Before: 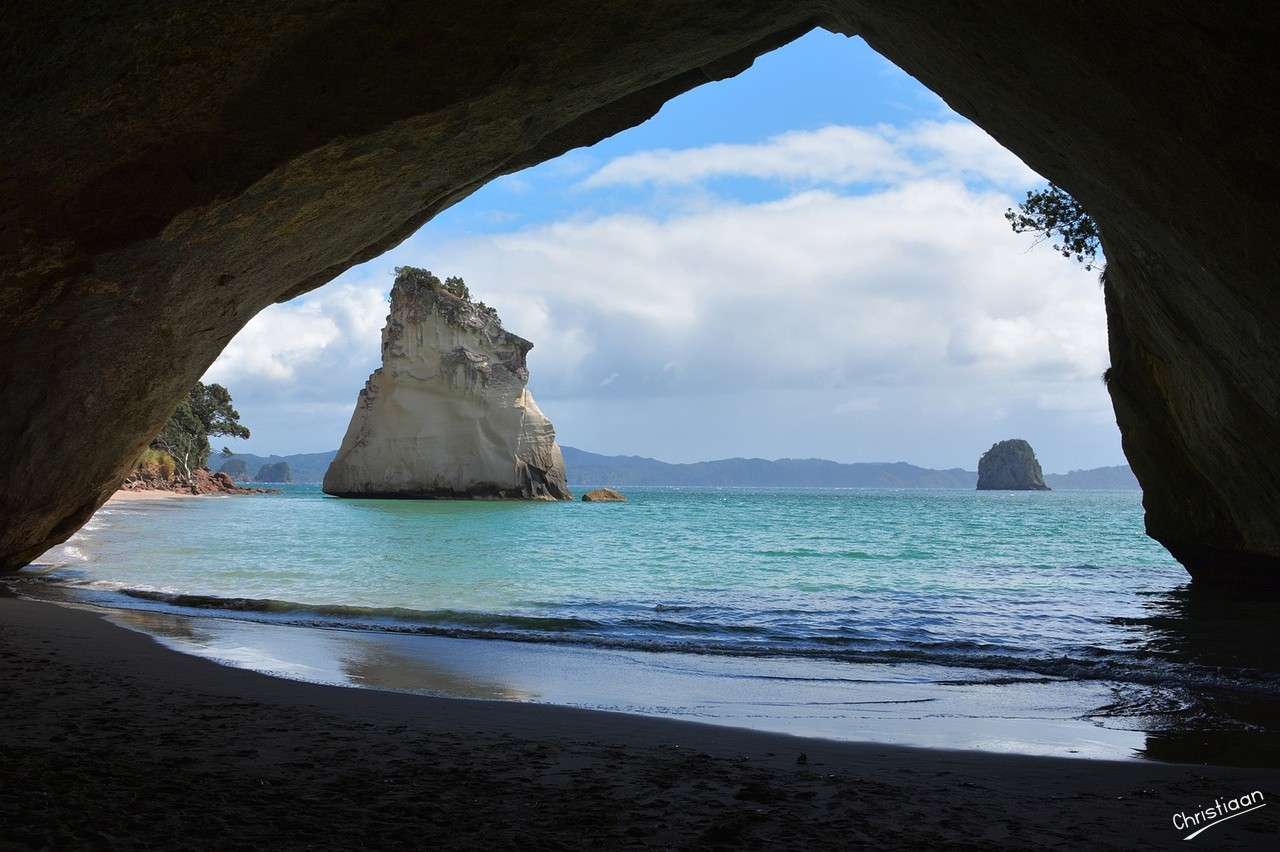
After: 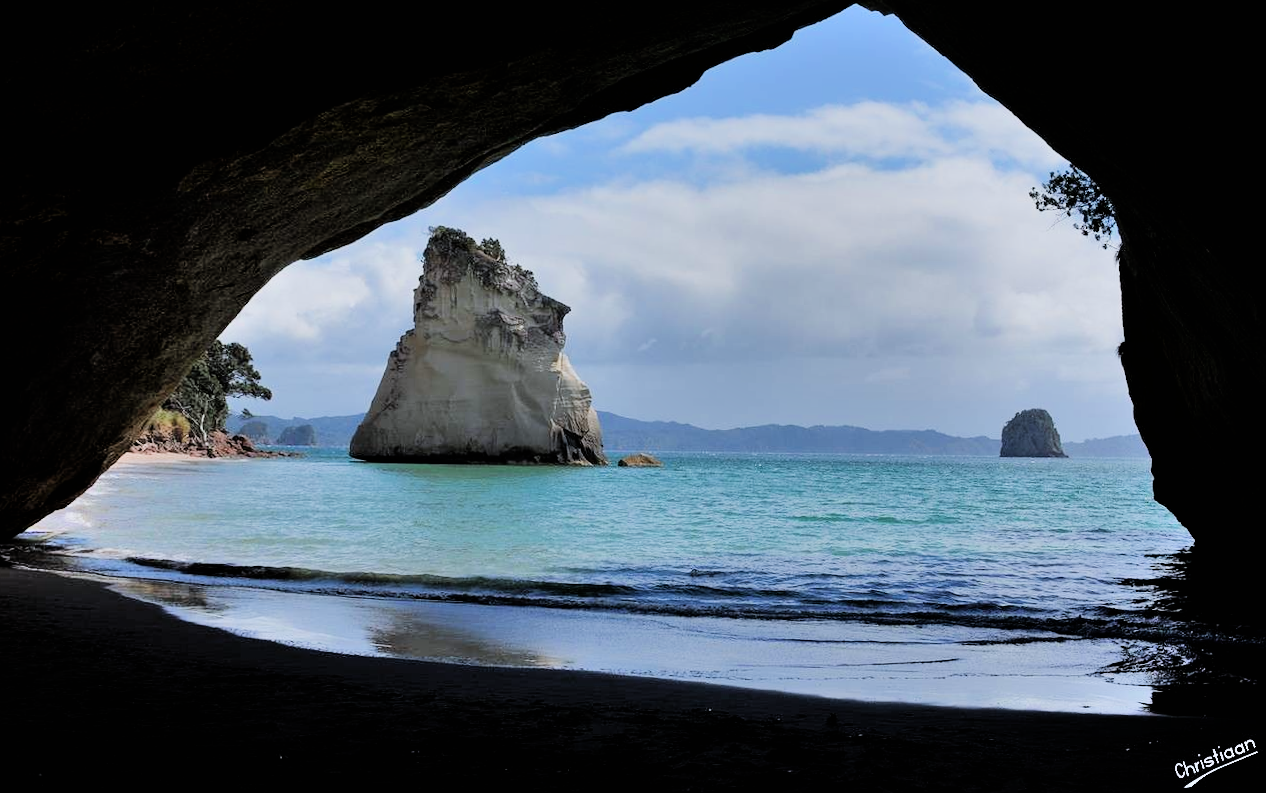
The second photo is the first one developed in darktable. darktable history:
white balance: red 0.974, blue 1.044
filmic rgb: black relative exposure -5 EV, hardness 2.88, contrast 1.3
shadows and highlights: radius 100.41, shadows 50.55, highlights -64.36, highlights color adjustment 49.82%, soften with gaussian
rotate and perspective: rotation 0.679°, lens shift (horizontal) 0.136, crop left 0.009, crop right 0.991, crop top 0.078, crop bottom 0.95
